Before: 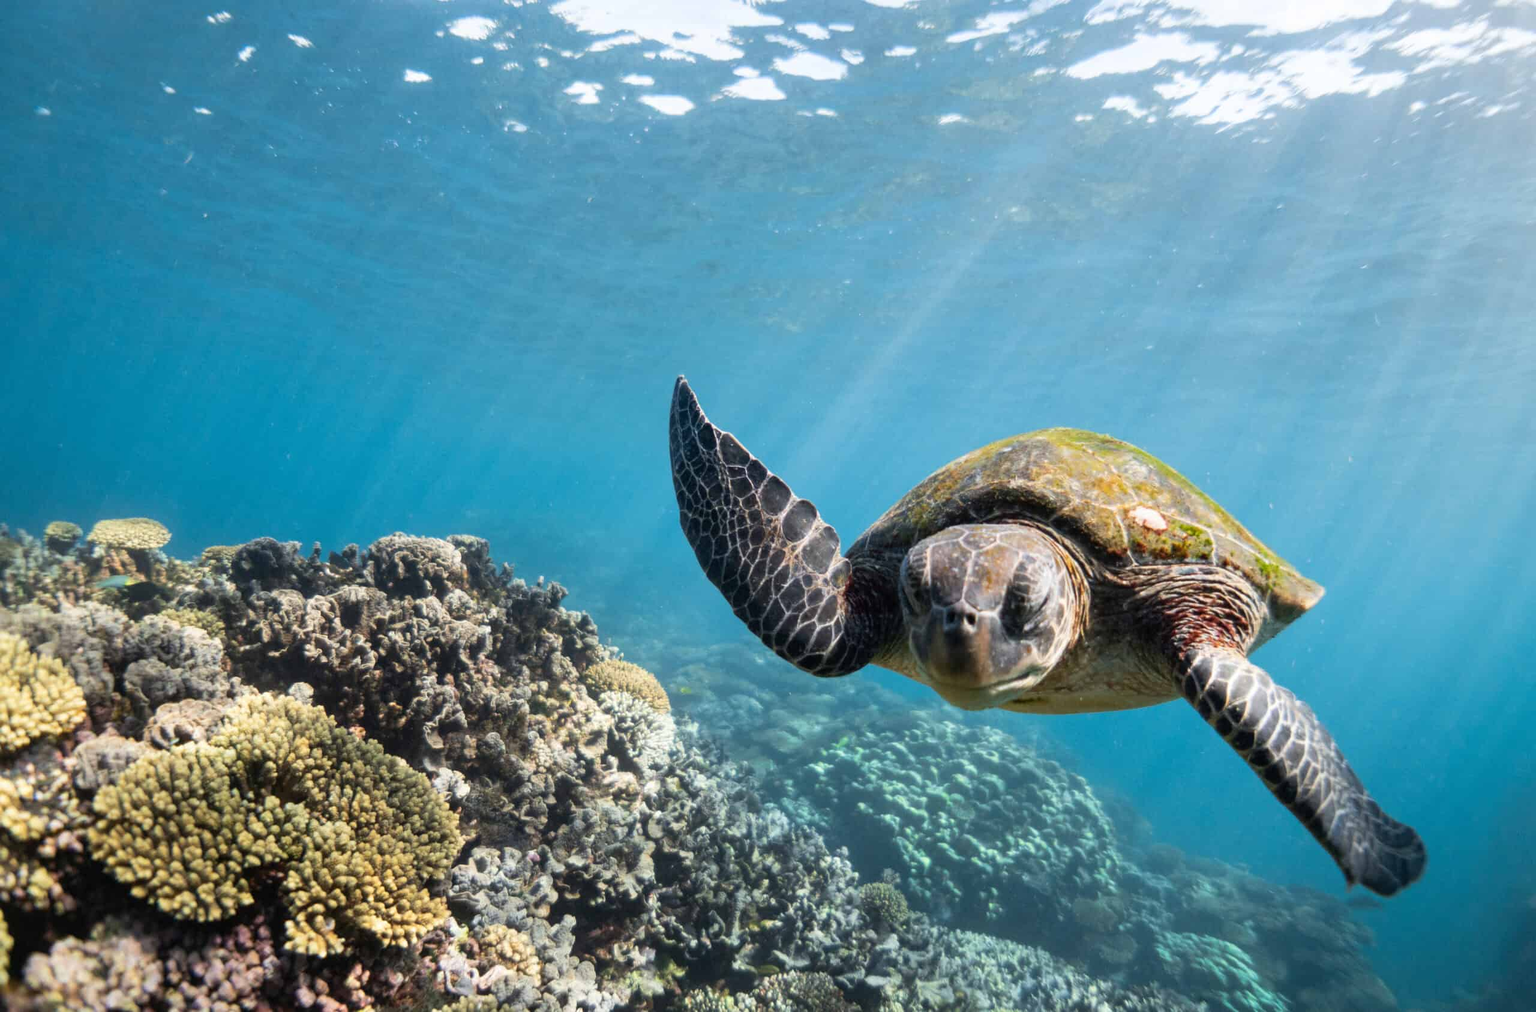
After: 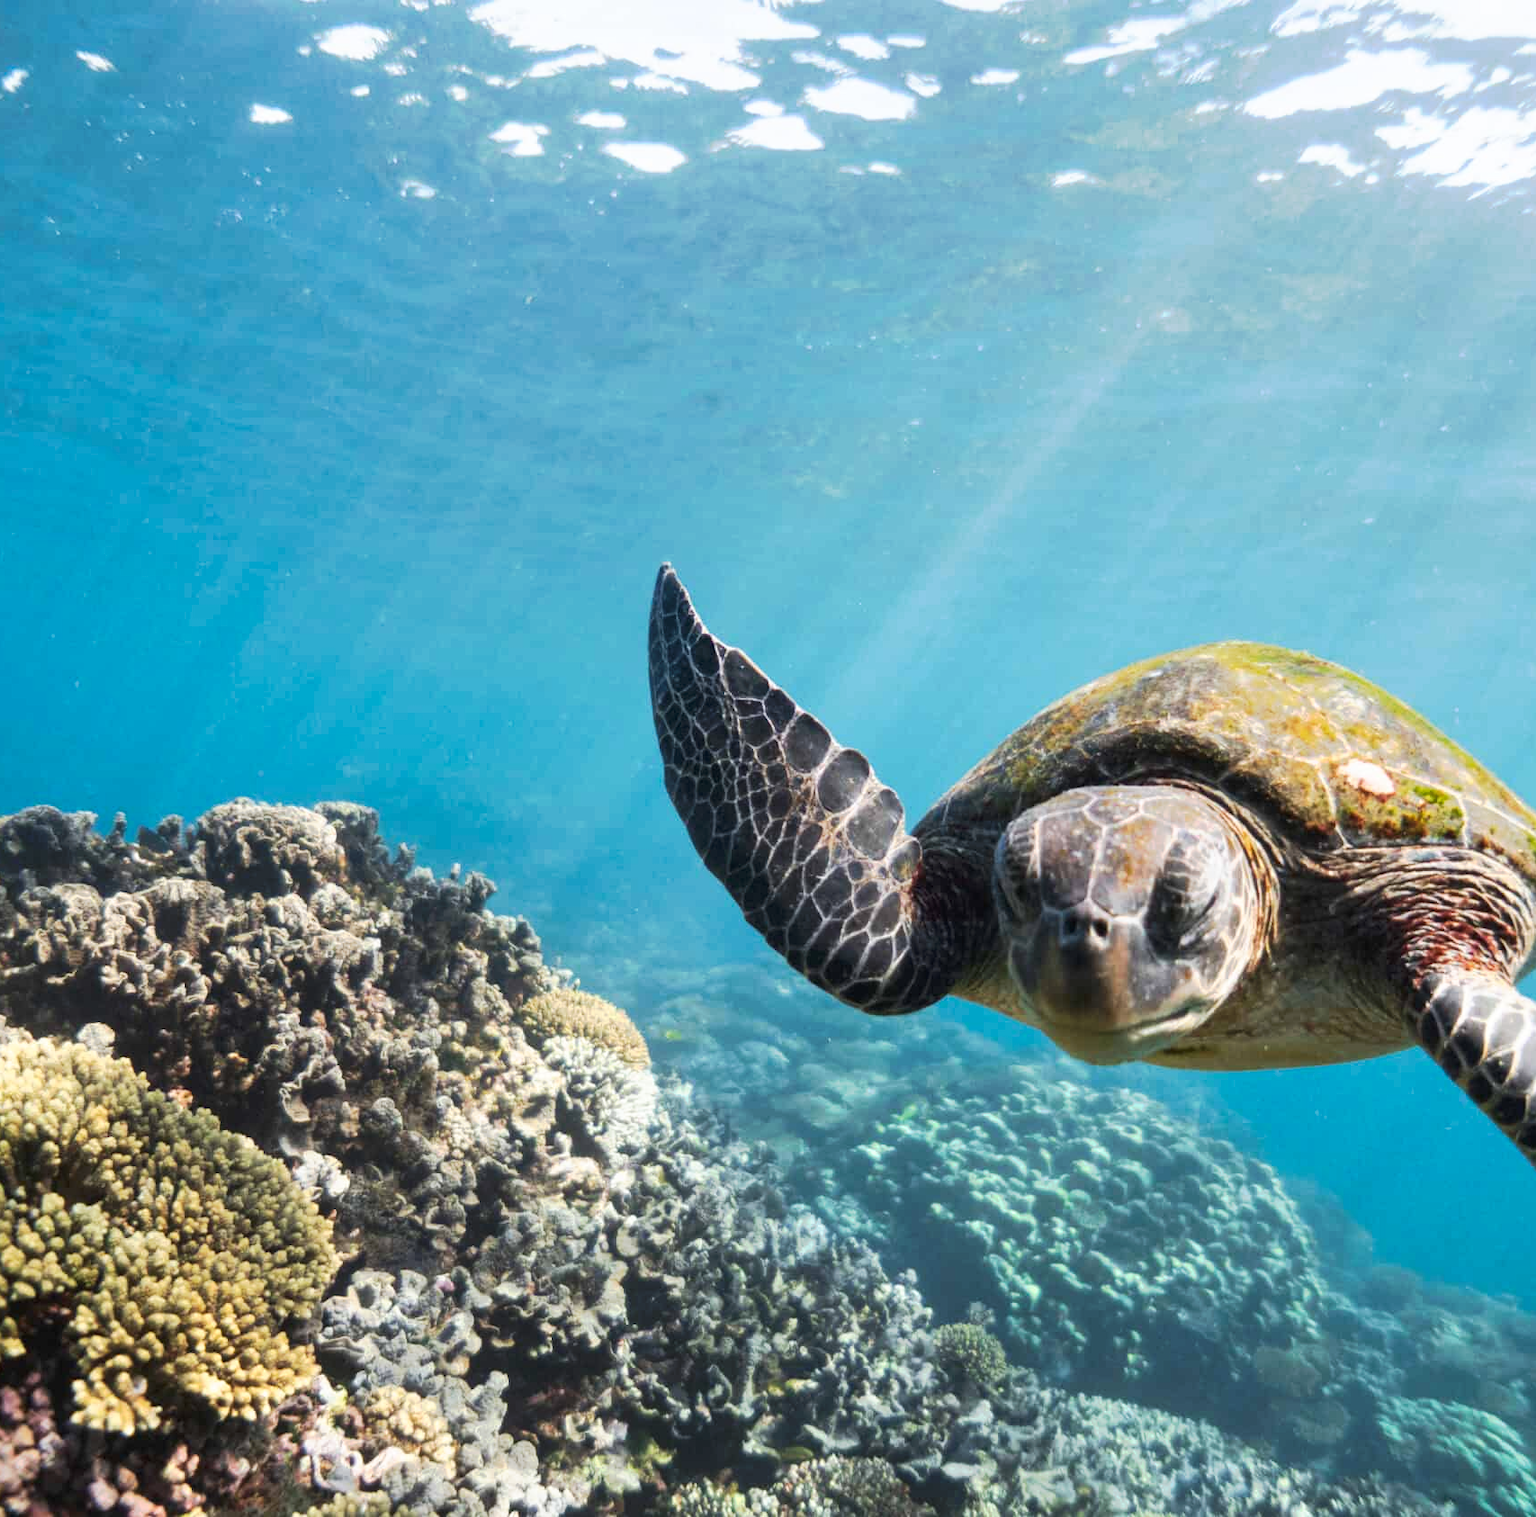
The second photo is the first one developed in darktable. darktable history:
tone curve: curves: ch0 [(0, 0) (0.003, 0.024) (0.011, 0.029) (0.025, 0.044) (0.044, 0.072) (0.069, 0.104) (0.1, 0.131) (0.136, 0.159) (0.177, 0.191) (0.224, 0.245) (0.277, 0.298) (0.335, 0.354) (0.399, 0.428) (0.468, 0.503) (0.543, 0.596) (0.623, 0.684) (0.709, 0.781) (0.801, 0.843) (0.898, 0.946) (1, 1)], preserve colors none
crop and rotate: left 15.446%, right 17.836%
